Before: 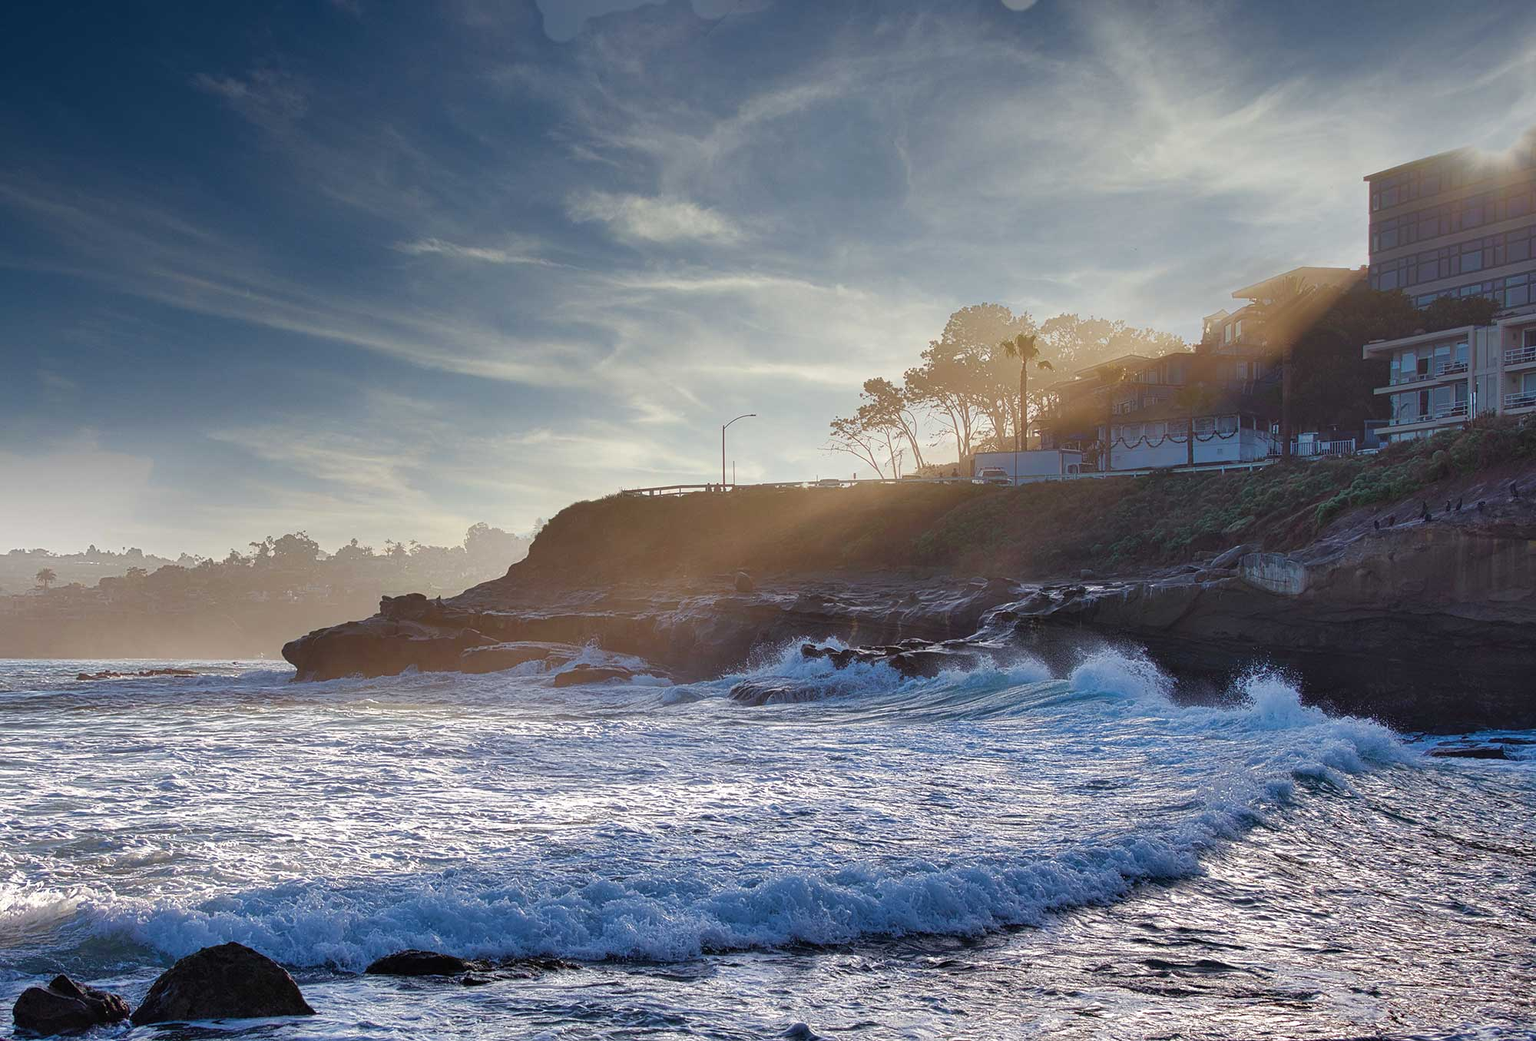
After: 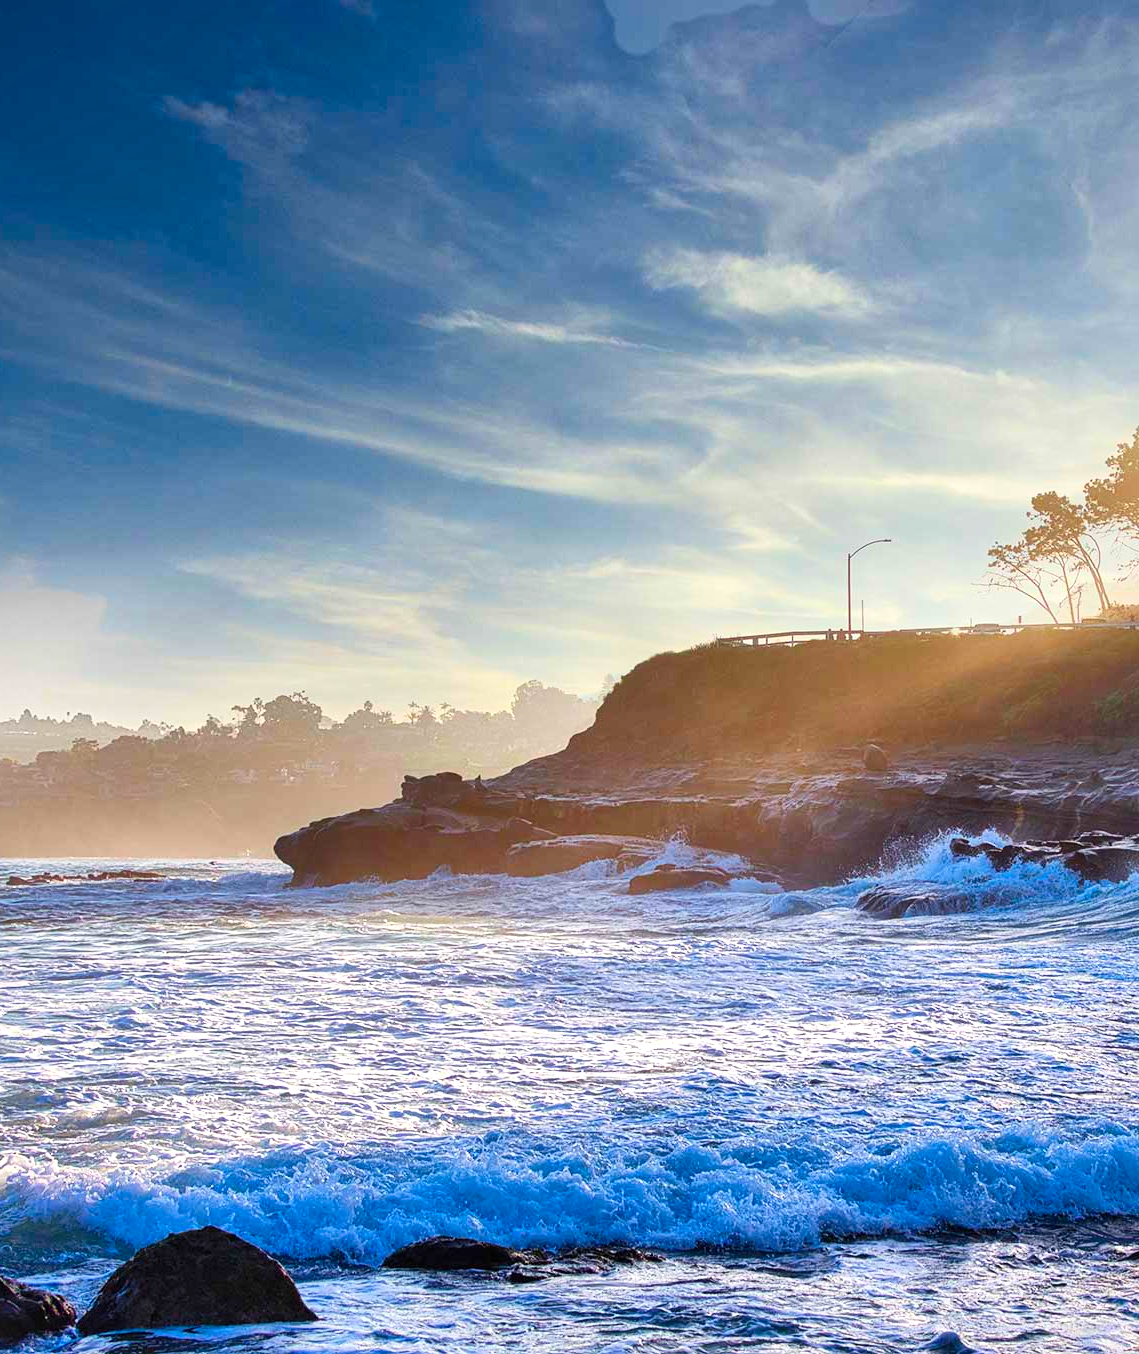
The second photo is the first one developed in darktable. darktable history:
crop: left 4.675%, right 38.328%
local contrast: mode bilateral grid, contrast 19, coarseness 49, detail 143%, midtone range 0.2
contrast brightness saturation: contrast 0.196, brightness 0.195, saturation 0.808
